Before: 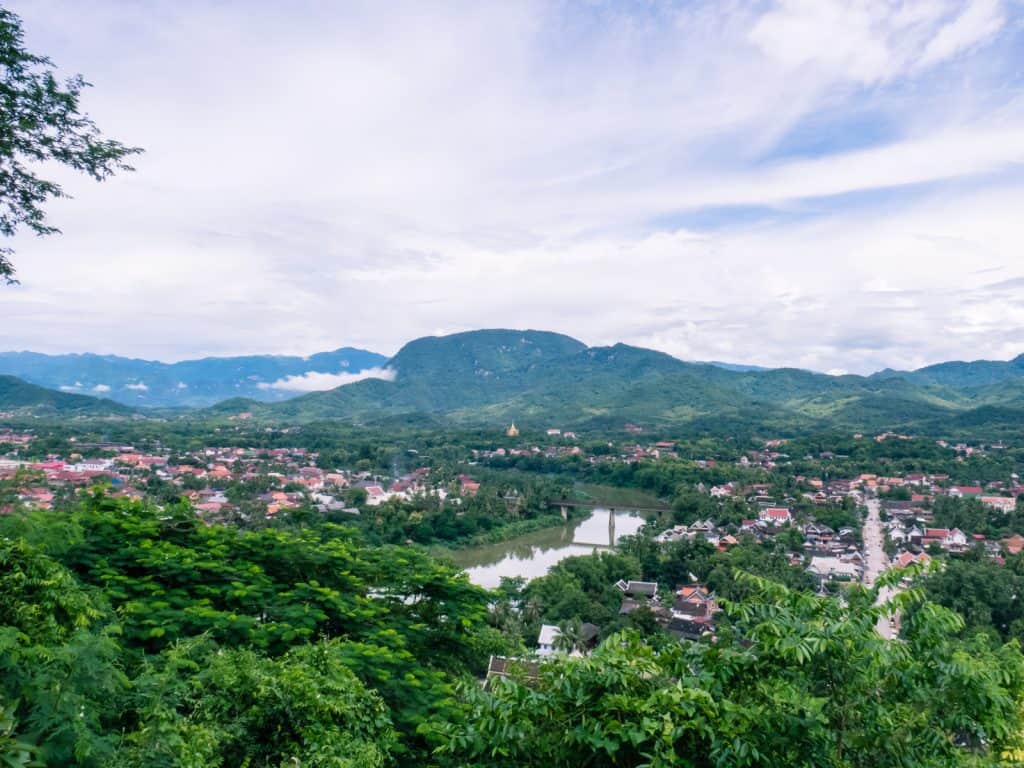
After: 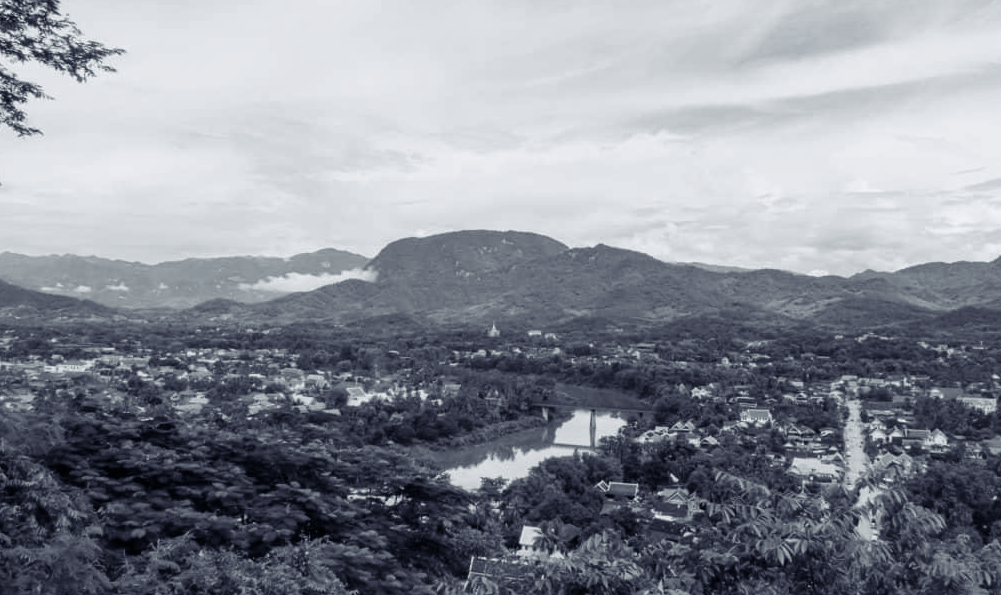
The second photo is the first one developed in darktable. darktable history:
crop and rotate: left 1.95%, top 12.9%, right 0.289%, bottom 9.502%
color calibration: output gray [0.267, 0.423, 0.261, 0], illuminant Planckian (black body), x 0.35, y 0.352, temperature 4828.75 K
color balance rgb: shadows lift › luminance -21.497%, shadows lift › chroma 9.295%, shadows lift › hue 285.55°, power › luminance -7.523%, power › chroma 1.095%, power › hue 216.05°, perceptual saturation grading › global saturation 19.597%
